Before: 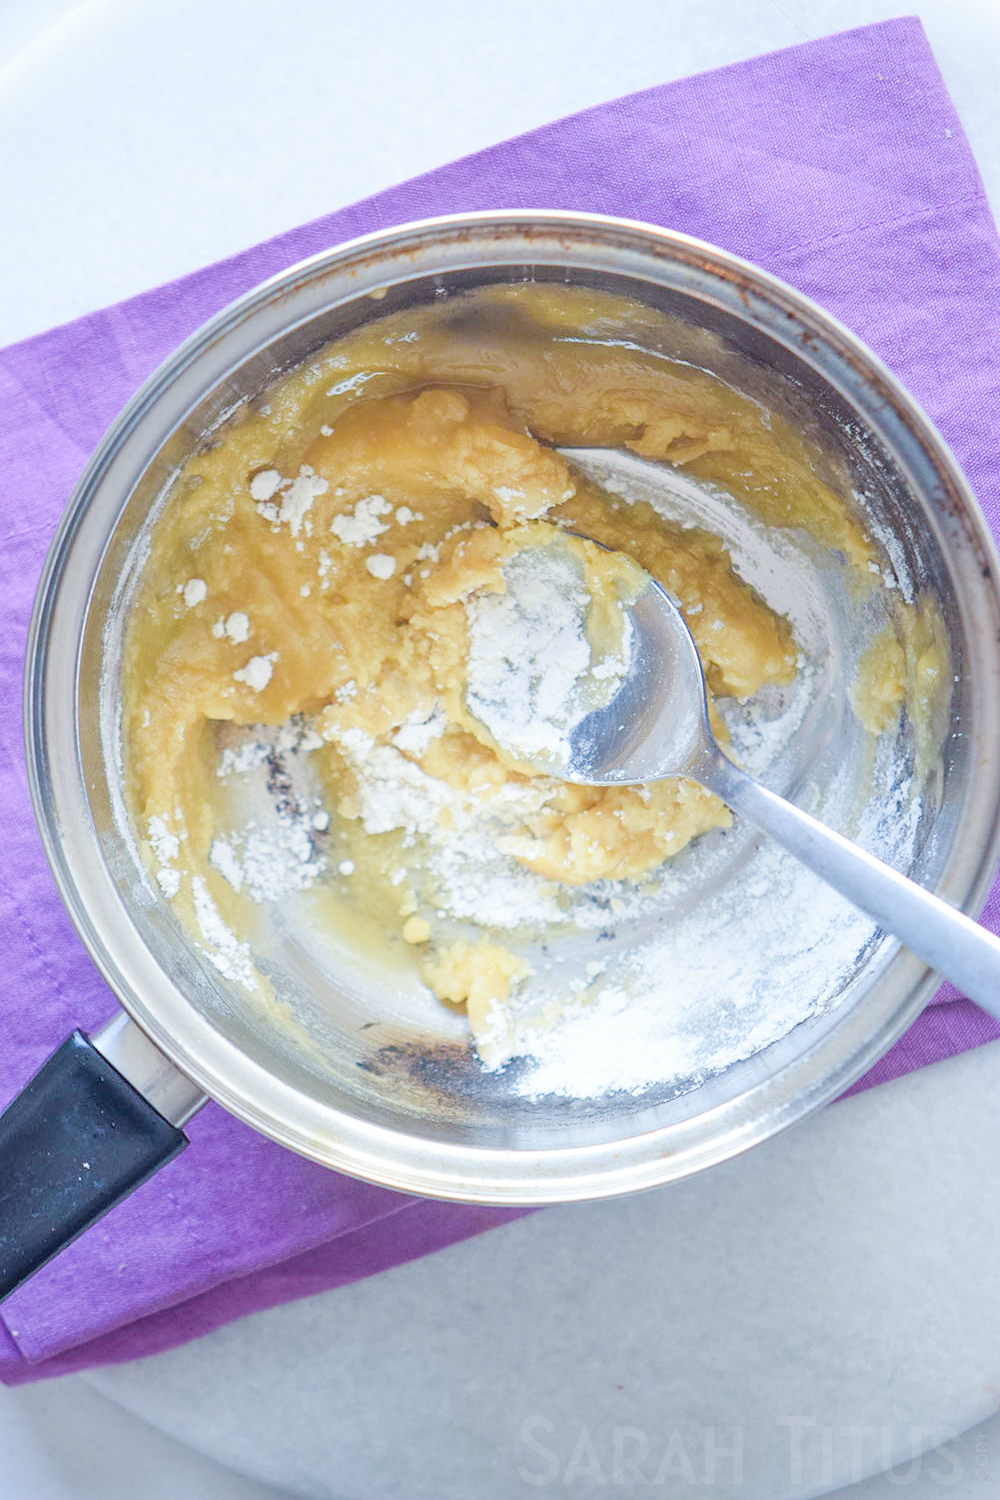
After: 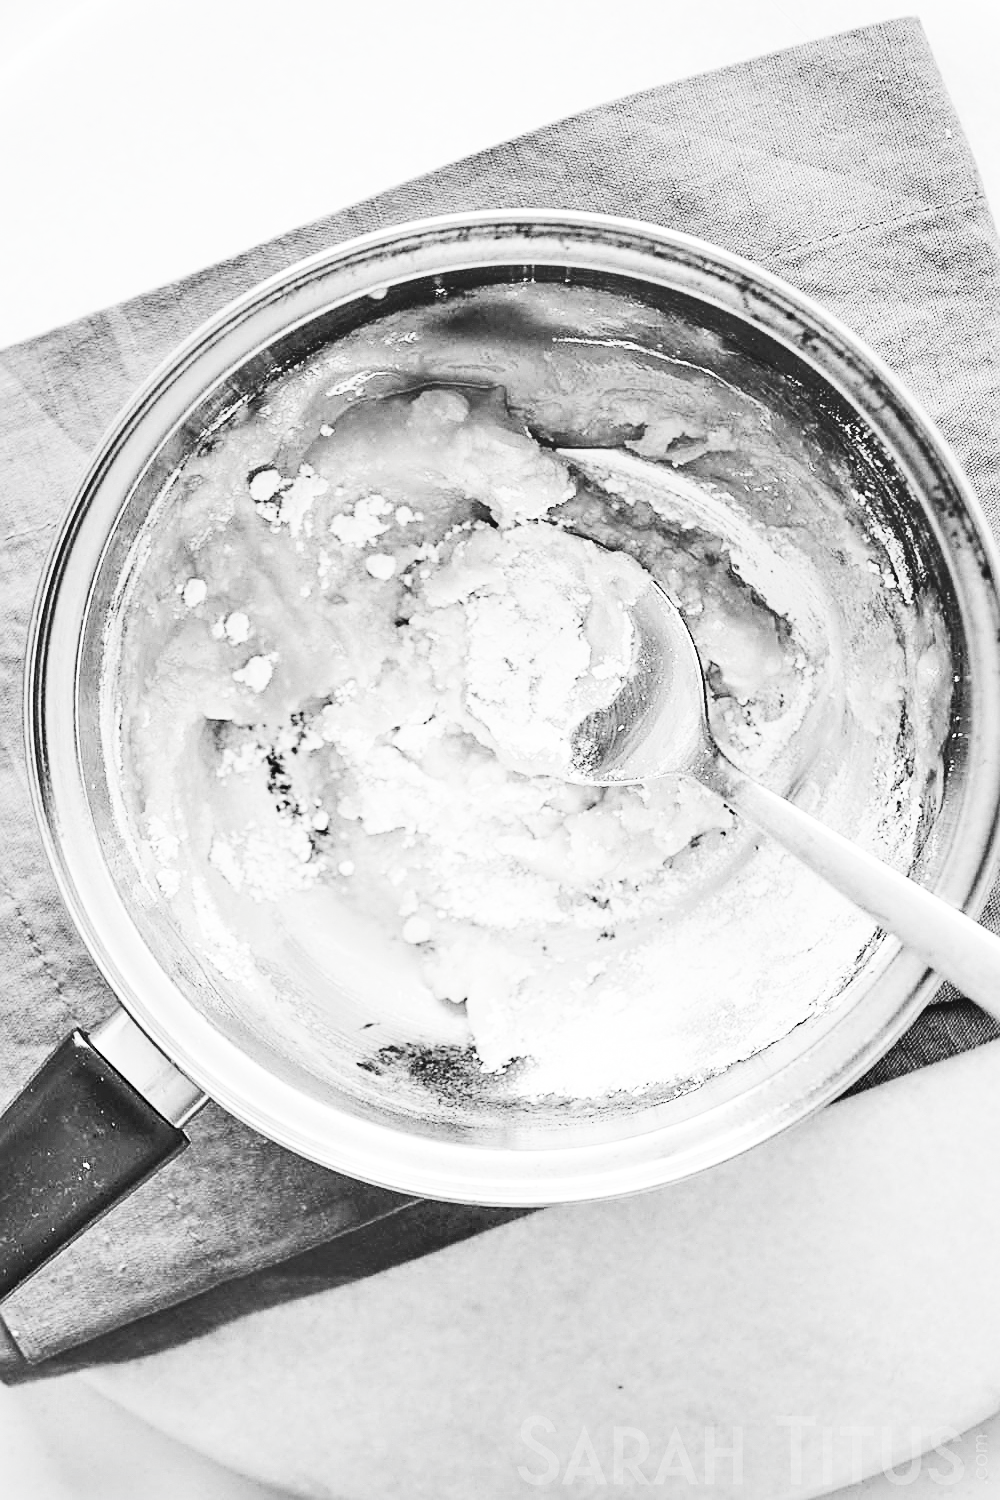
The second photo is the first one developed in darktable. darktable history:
contrast brightness saturation: contrast 0.539, brightness 0.466, saturation -0.991
exposure: compensate highlight preservation false
sharpen: on, module defaults
shadows and highlights: shadows 59.76, highlights -60.32, soften with gaussian
